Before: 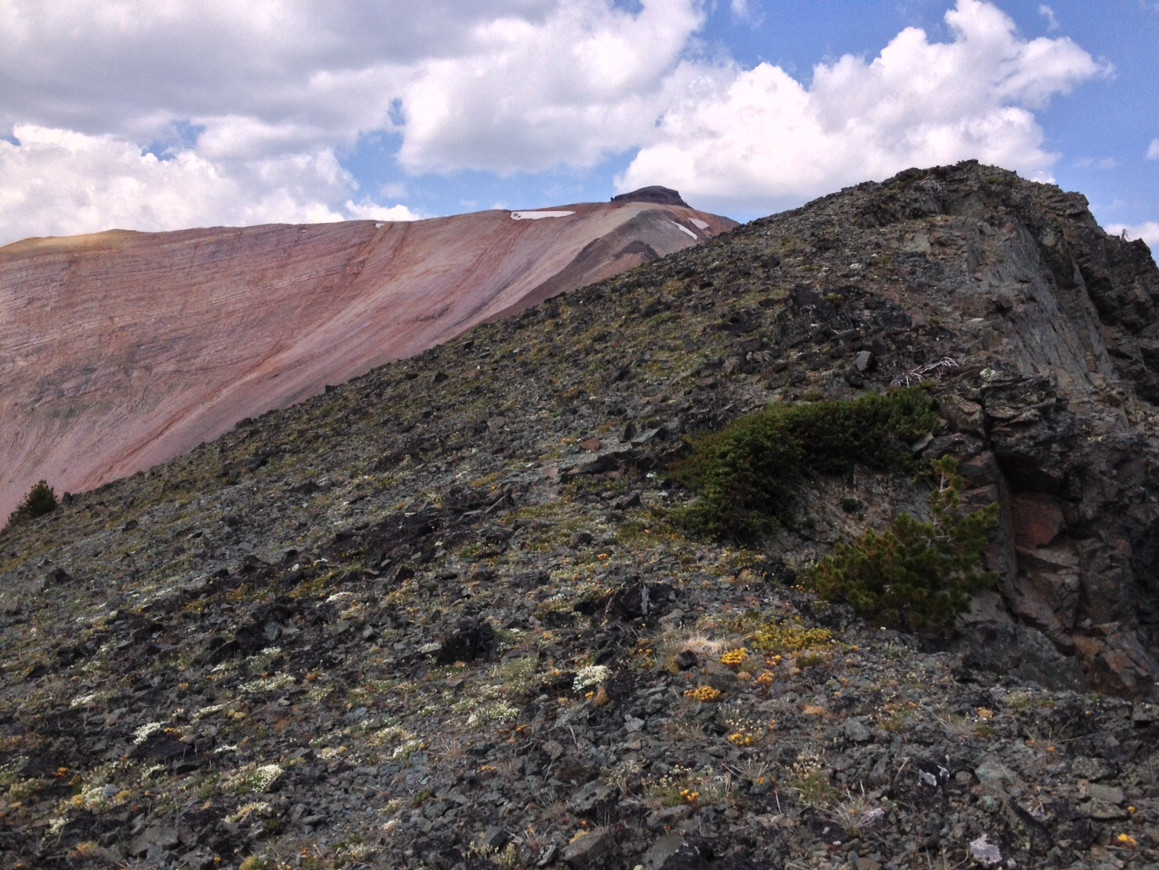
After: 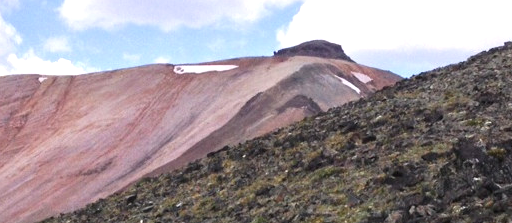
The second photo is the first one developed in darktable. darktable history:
exposure: black level correction 0, exposure 0.693 EV, compensate highlight preservation false
crop: left 29.104%, top 16.792%, right 26.711%, bottom 57.536%
